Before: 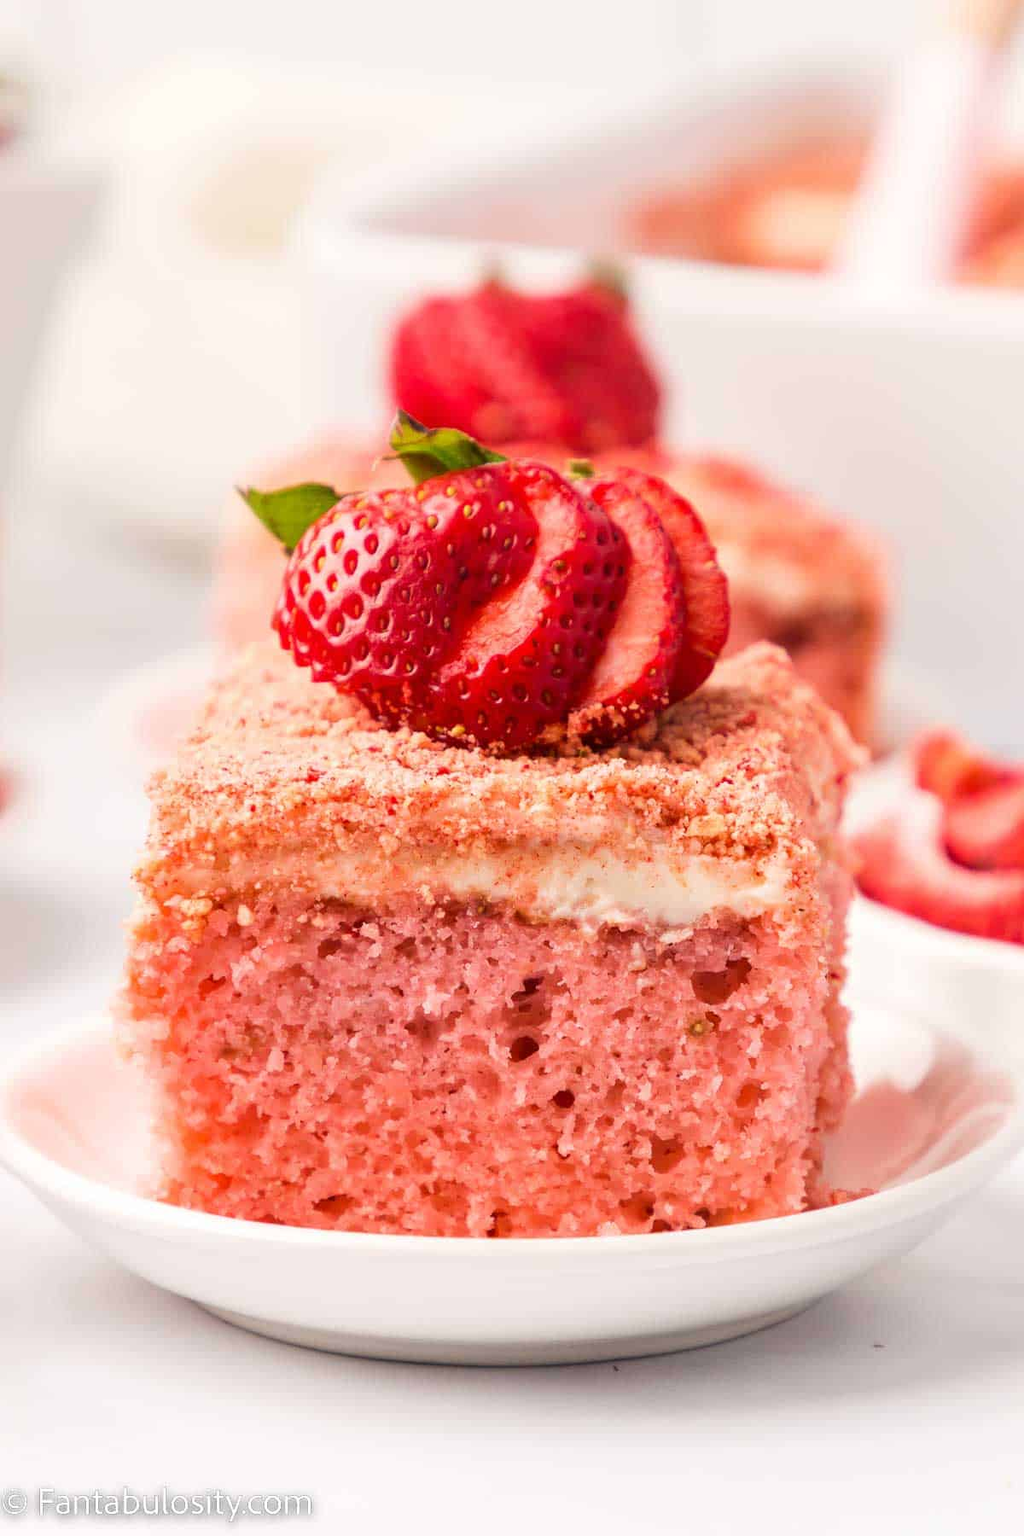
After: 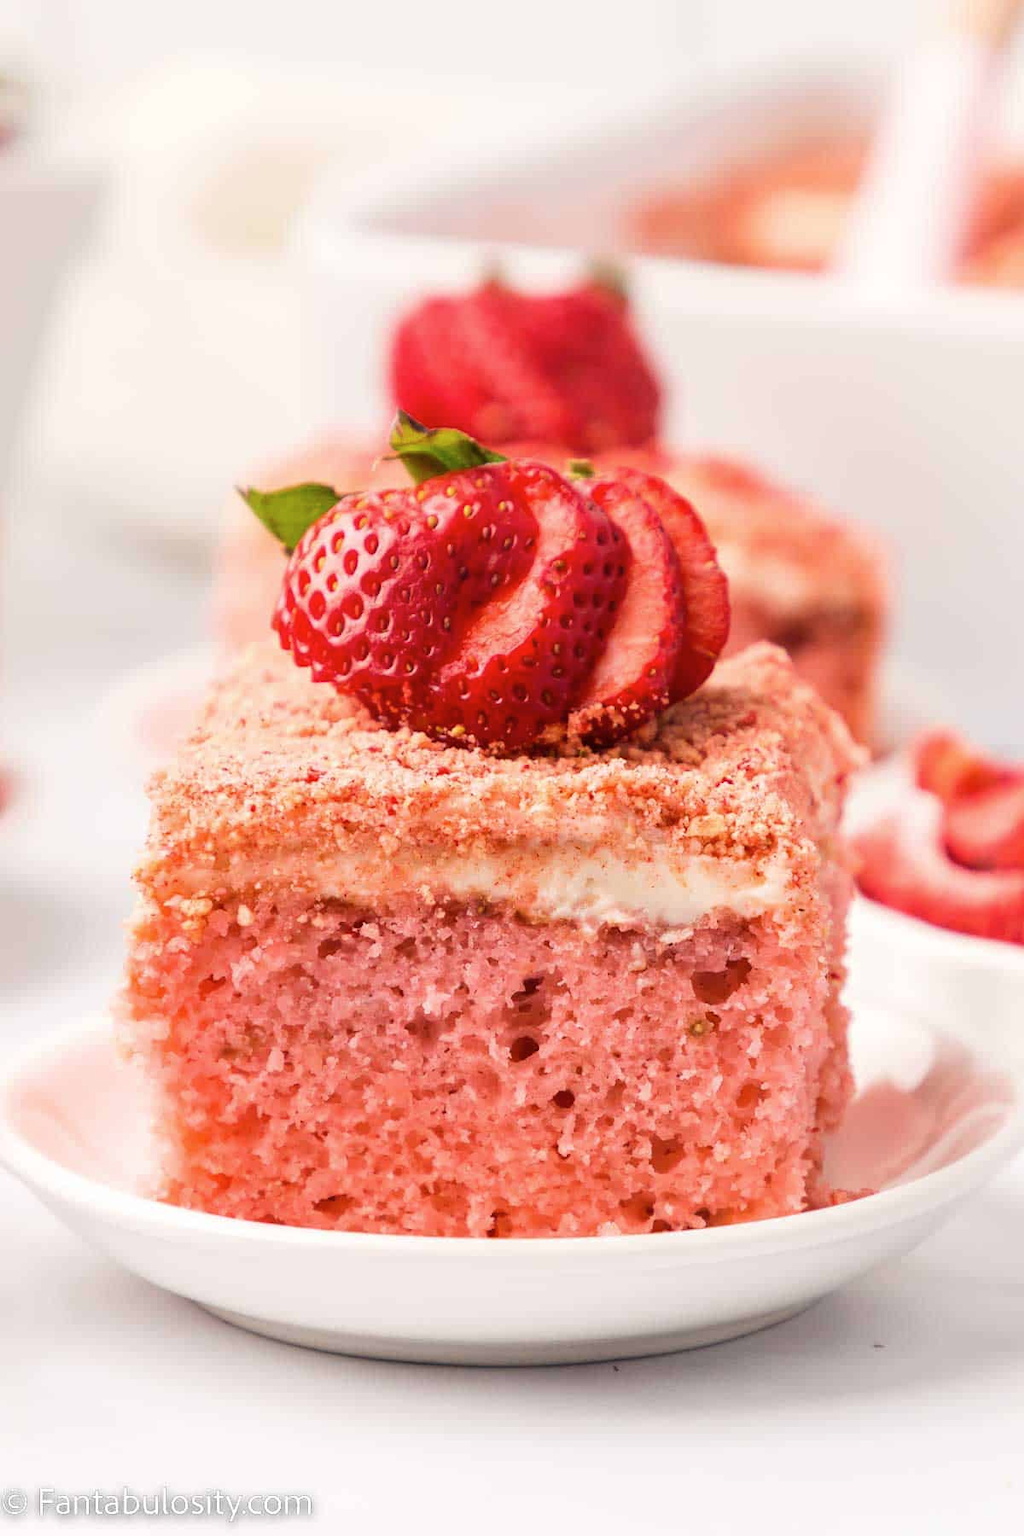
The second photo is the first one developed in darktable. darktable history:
contrast brightness saturation: contrast 0.015, saturation -0.054
